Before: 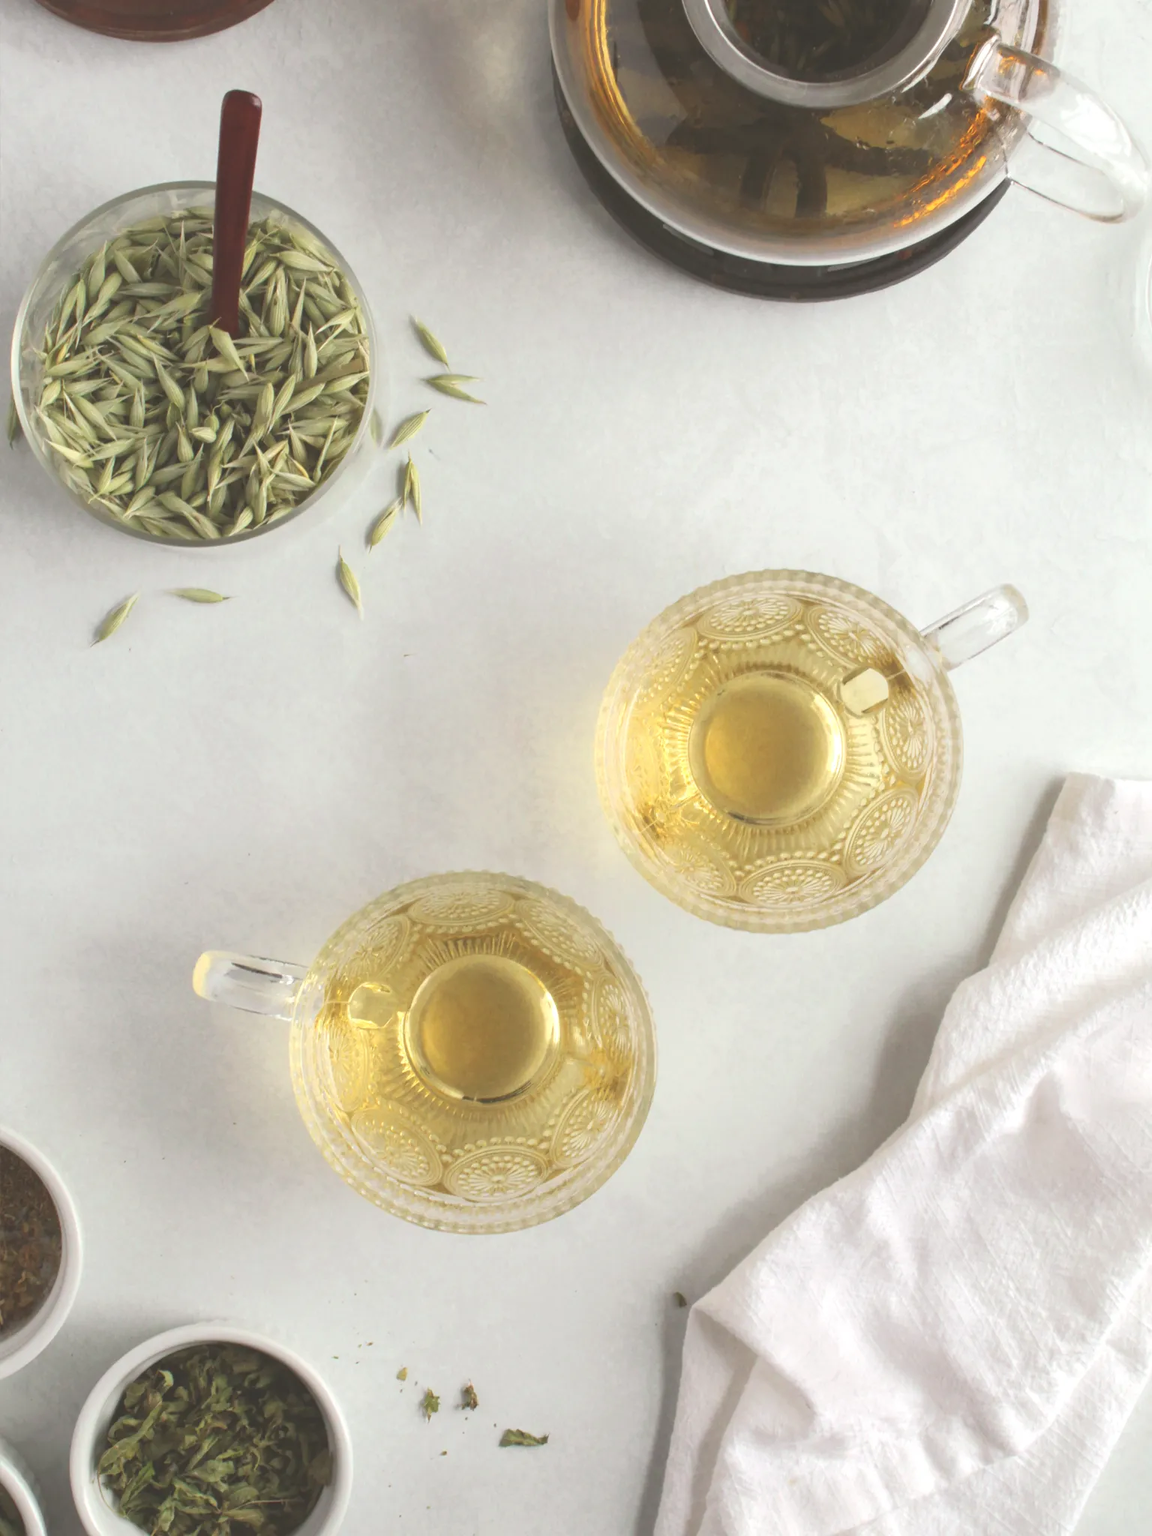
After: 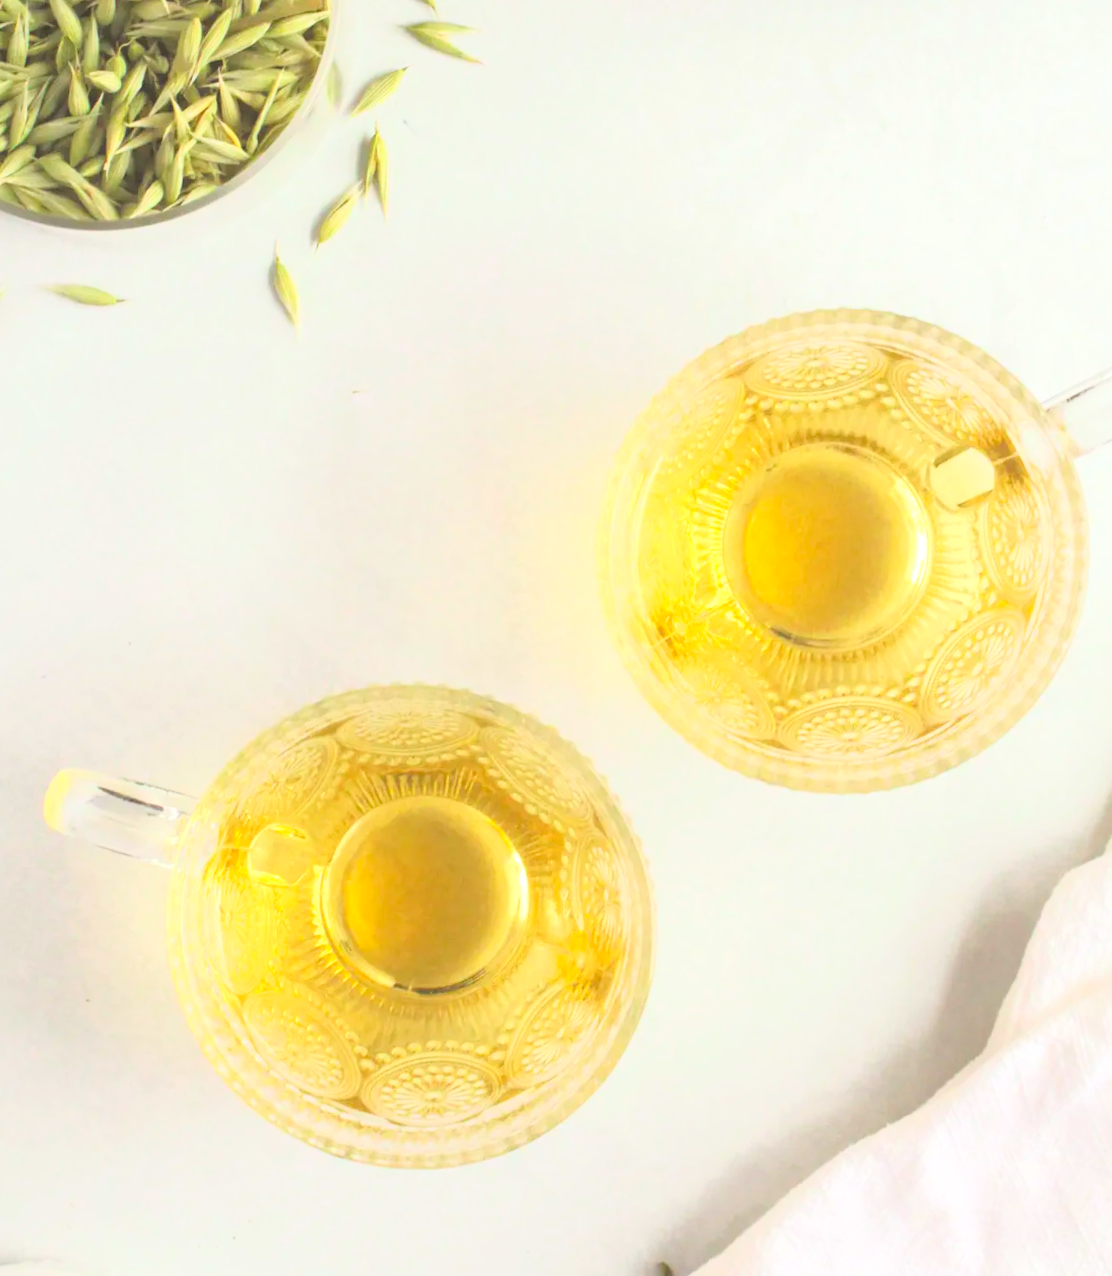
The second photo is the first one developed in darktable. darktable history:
contrast brightness saturation: saturation 0.517
crop and rotate: angle -3.61°, left 9.734%, top 20.643%, right 11.904%, bottom 11.89%
base curve: curves: ch0 [(0, 0) (0.028, 0.03) (0.121, 0.232) (0.46, 0.748) (0.859, 0.968) (1, 1)]
